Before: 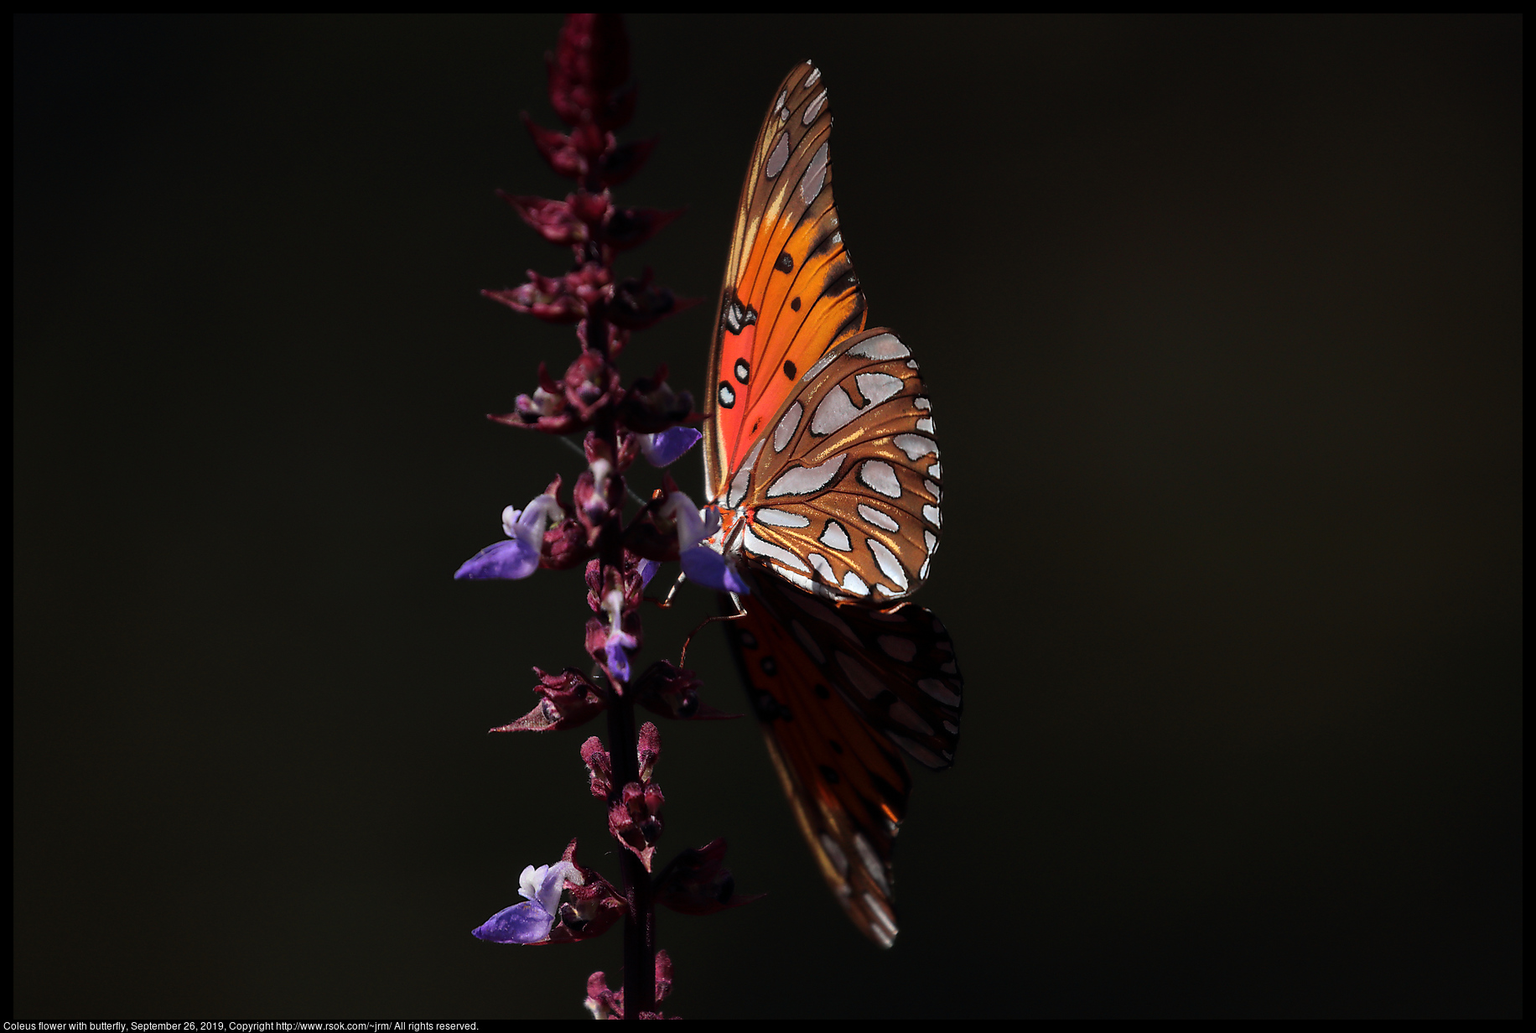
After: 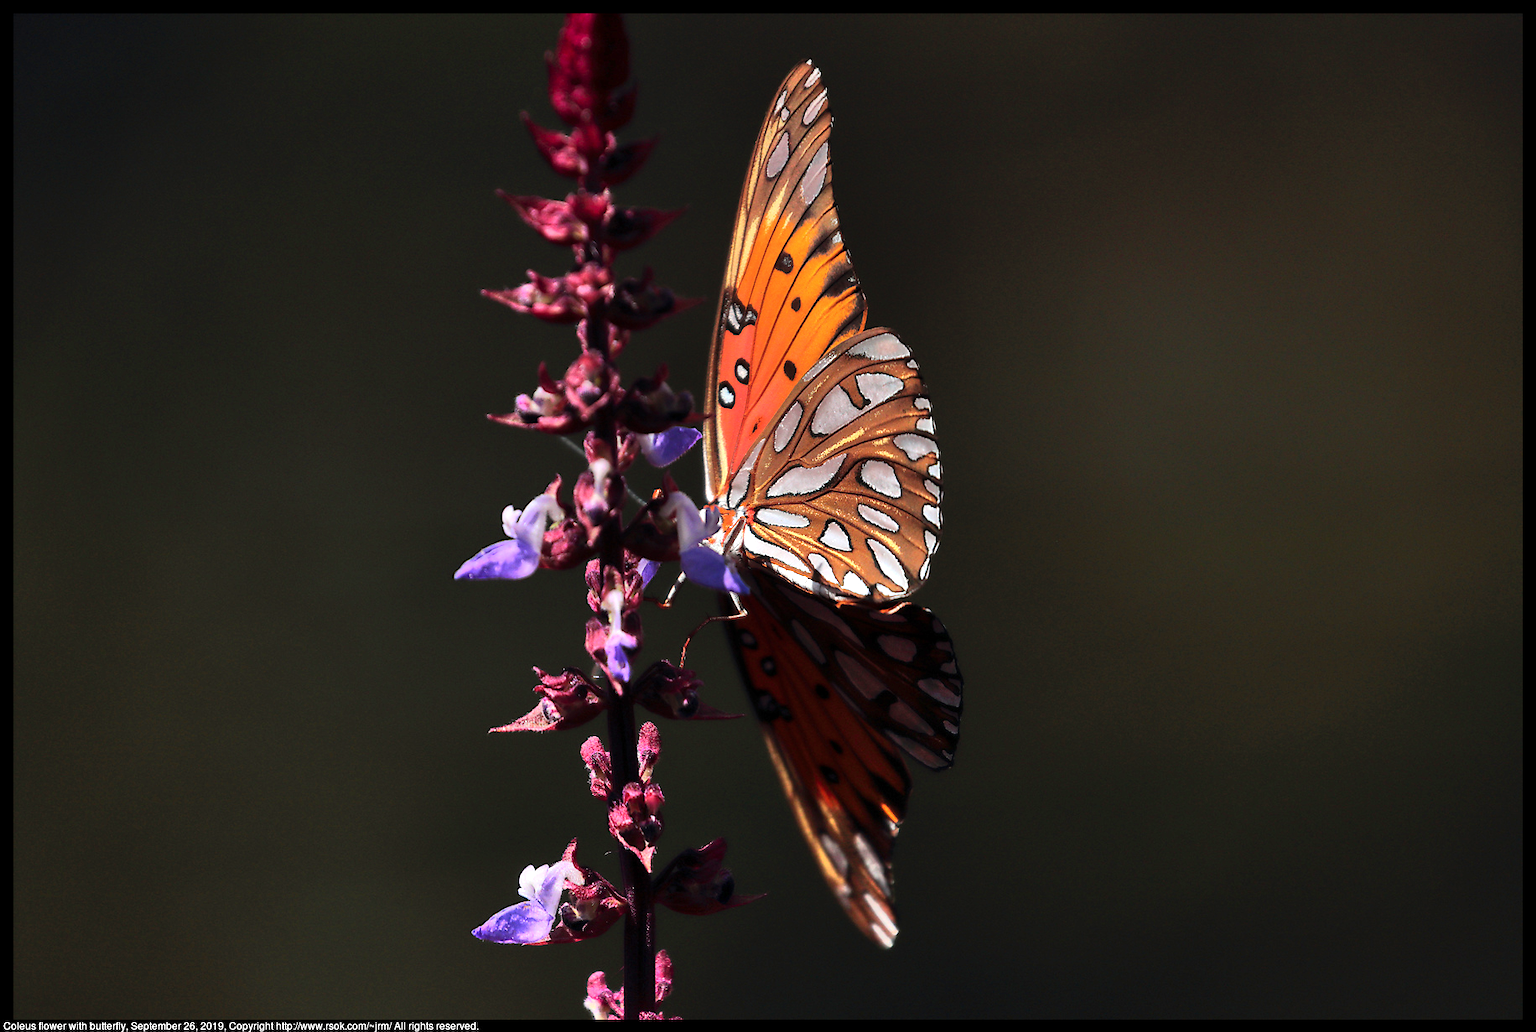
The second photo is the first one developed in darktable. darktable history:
exposure: exposure 0.562 EV, compensate highlight preservation false
shadows and highlights: soften with gaussian
